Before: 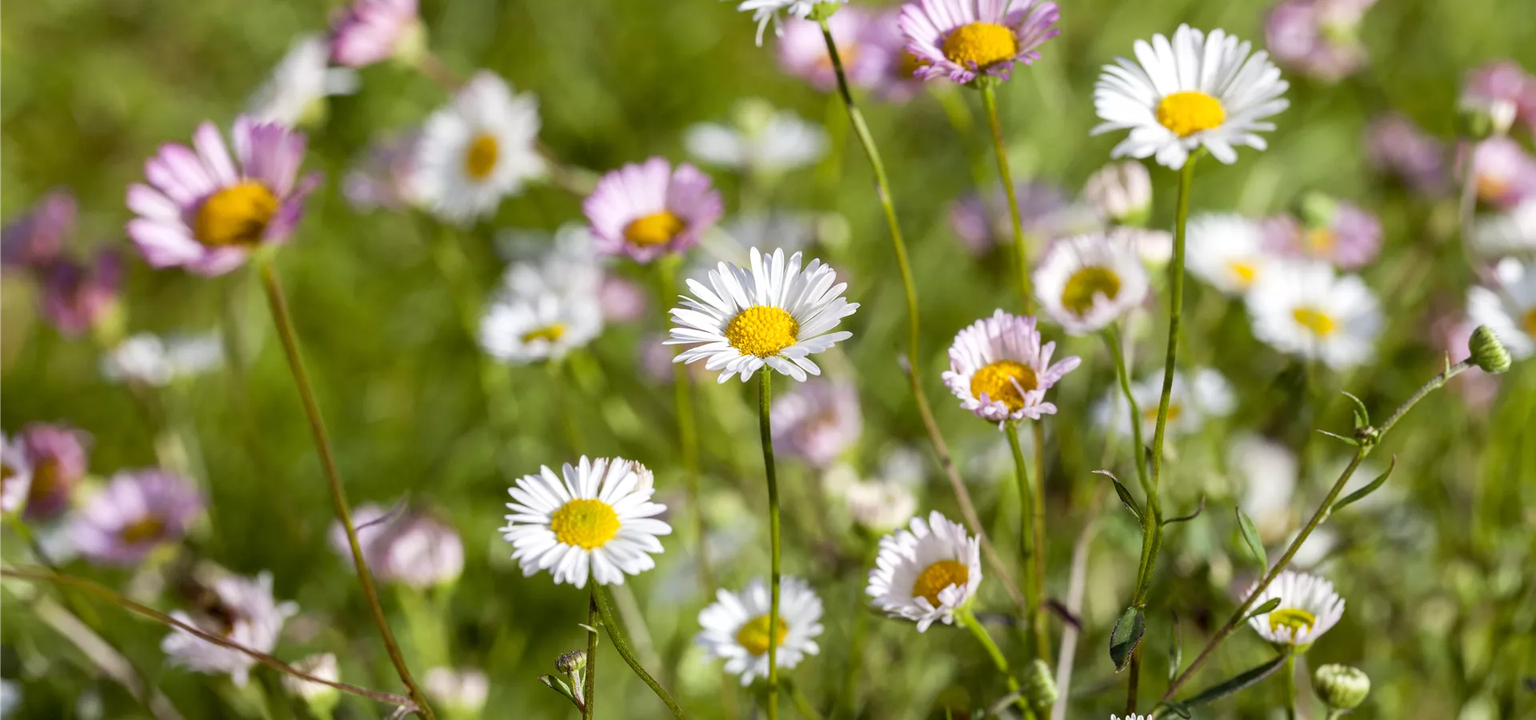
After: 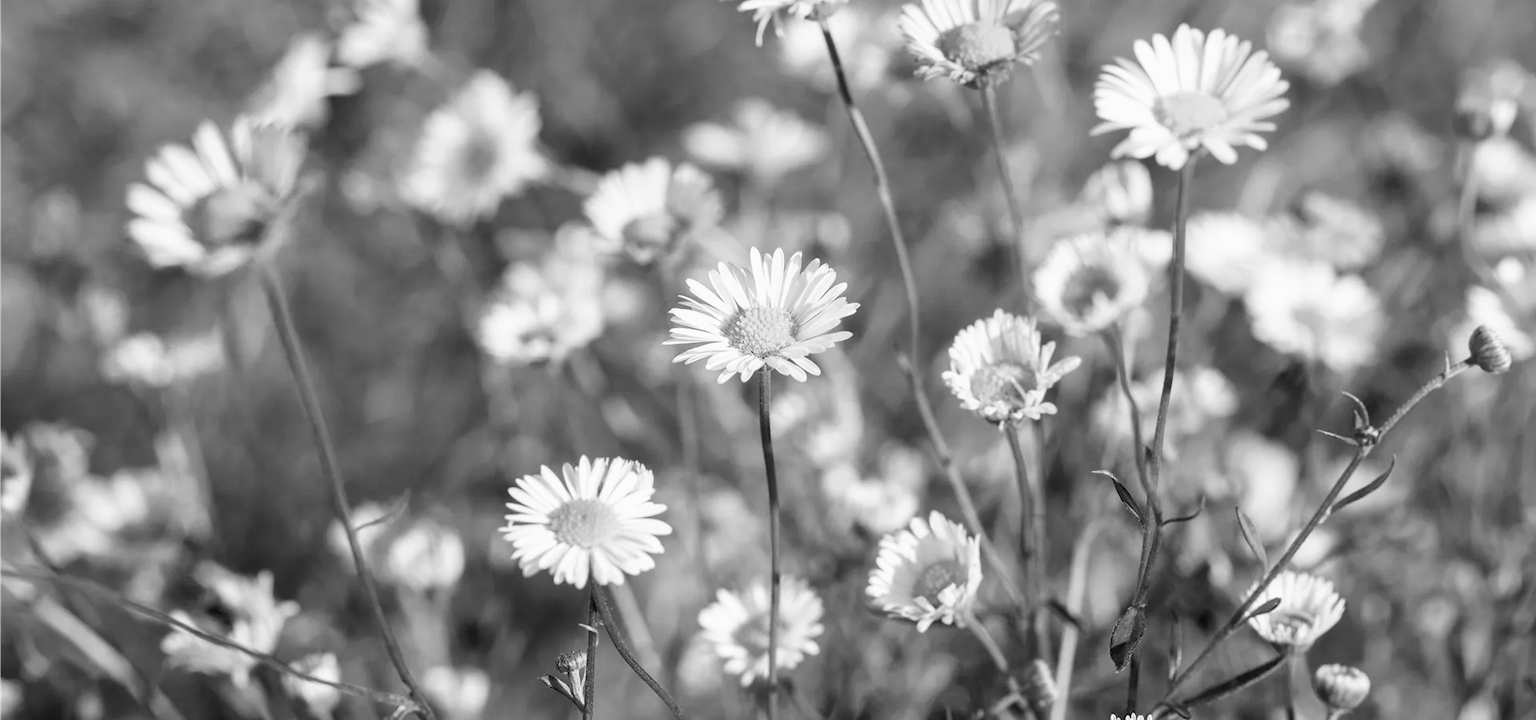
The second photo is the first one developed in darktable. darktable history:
tone curve: curves: ch0 [(0, 0) (0.003, 0.022) (0.011, 0.025) (0.025, 0.032) (0.044, 0.055) (0.069, 0.089) (0.1, 0.133) (0.136, 0.18) (0.177, 0.231) (0.224, 0.291) (0.277, 0.35) (0.335, 0.42) (0.399, 0.496) (0.468, 0.561) (0.543, 0.632) (0.623, 0.706) (0.709, 0.783) (0.801, 0.865) (0.898, 0.947) (1, 1)], preserve colors none
color look up table: target L [92.35, 85.27, 88.47, 85.98, 86.34, 74.78, 77.71, 48.04, 64.74, 55.15, 51.62, 37.82, 40.73, 23.07, 11.59, 8.923, 200.09, 78.43, 76.61, 69.98, 68.12, 58.64, 69.98, 46.97, 51.22, 50.83, 40.18, 36.85, 24.42, 90.94, 72.21, 84.56, 79.88, 67.74, 79.88, 69.24, 62.46, 41.96, 39.9, 35.16, 13.23, 16.11, 92.35, 89.88, 82.41, 63.6, 61.7, 26.8, 23.97], target a [-0.003, -0.001, 0 ×5, -0.001, 0 ×10, -0.001, 0, 0, -0.001, 0, 0.001, 0, 0, 0.001, 0, 0, -0.003, -0.001, -0.001, 0 ×4, -0.001, 0 ×5, -0.003, 0 ×6], target b [0.024, 0.023, 0.001, 0.001, 0.001, 0.002, 0.001, 0.018, 0.002 ×4, -0.002, 0.002, -0.001, -0.001, 0, 0.001, 0.022, 0.002, 0.002, 0.019, 0.002, -0.003, 0.002, 0.002, -0.002, -0.002, 0.001, 0.025, 0.021, 0.002, 0.001, 0.002, 0.001, 0.002 ×4, -0.002, 0.001, -0.001, 0.024, 0.001, 0.001, 0.002, 0.002, -0.002, 0.002], num patches 49
